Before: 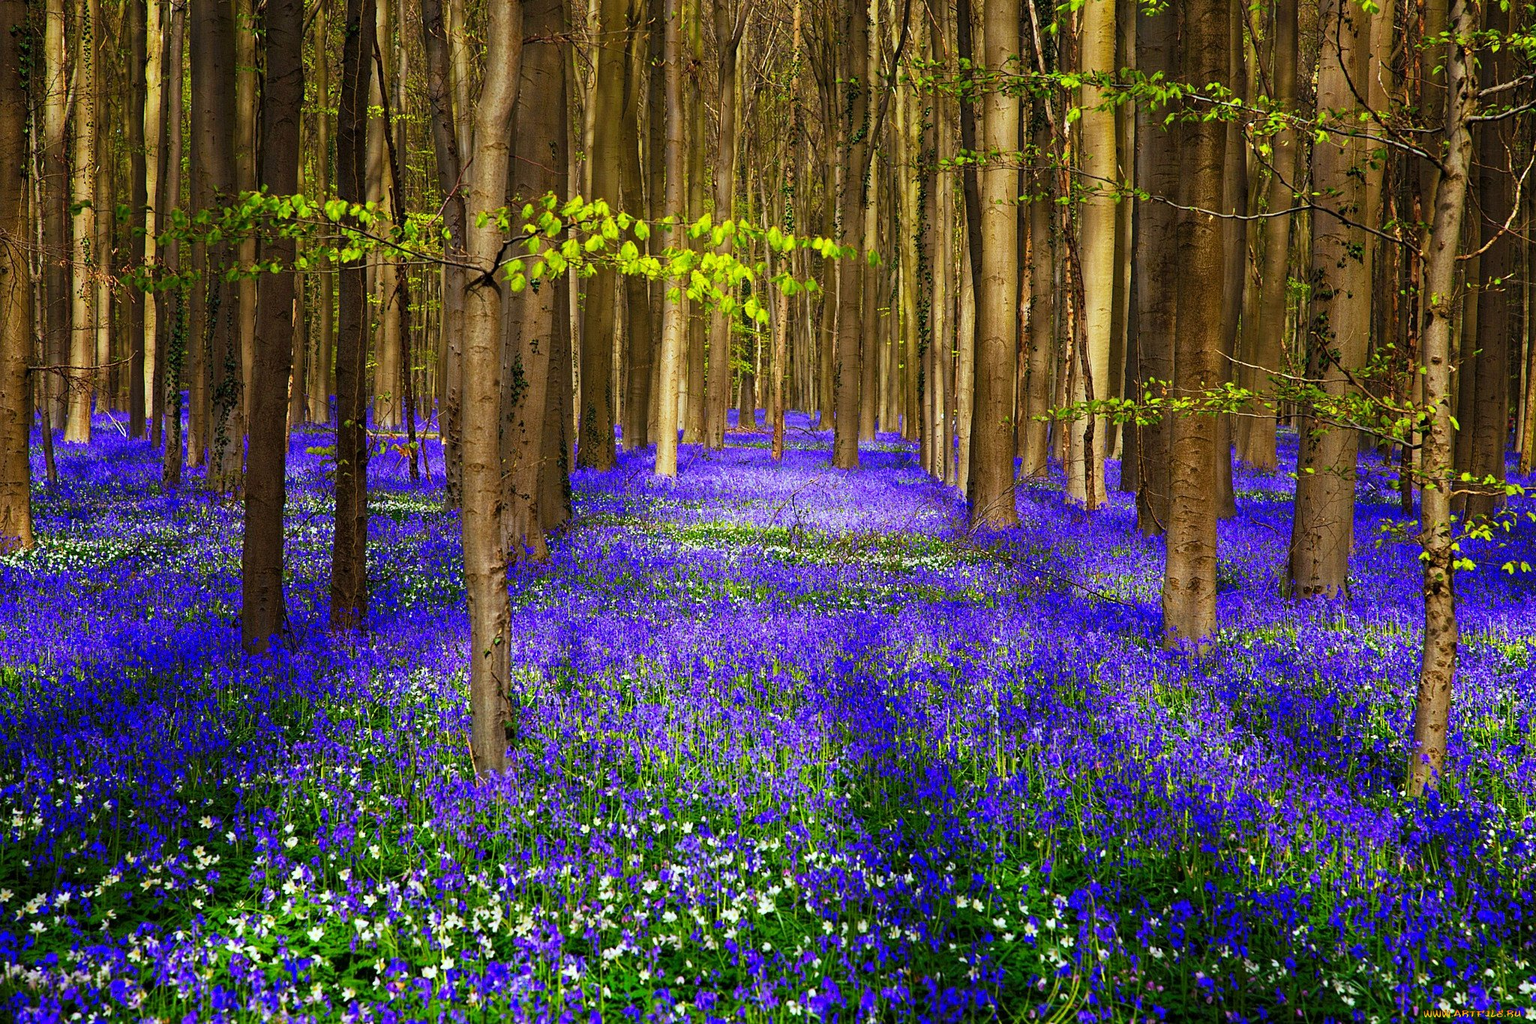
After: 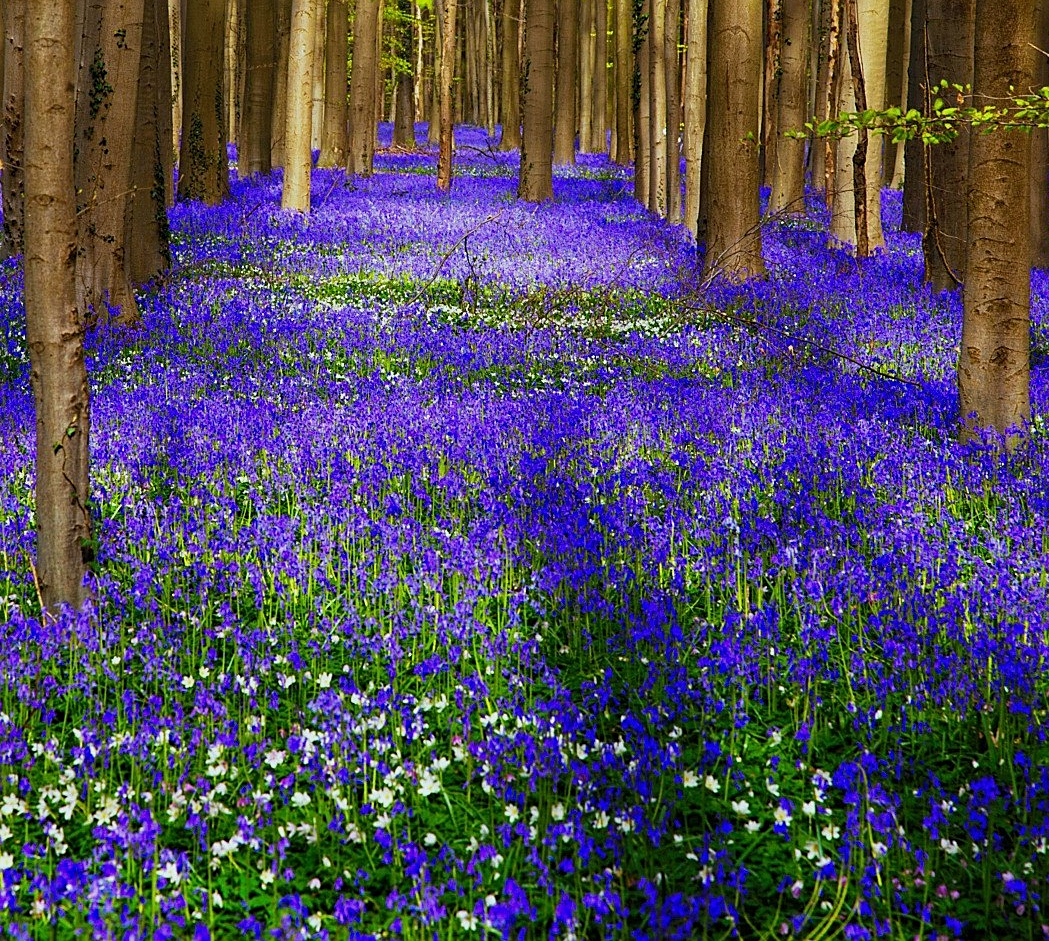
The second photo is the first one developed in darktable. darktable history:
sharpen: amount 0.215
crop and rotate: left 28.949%, top 31.046%, right 19.83%
exposure: exposure -0.242 EV, compensate highlight preservation false
